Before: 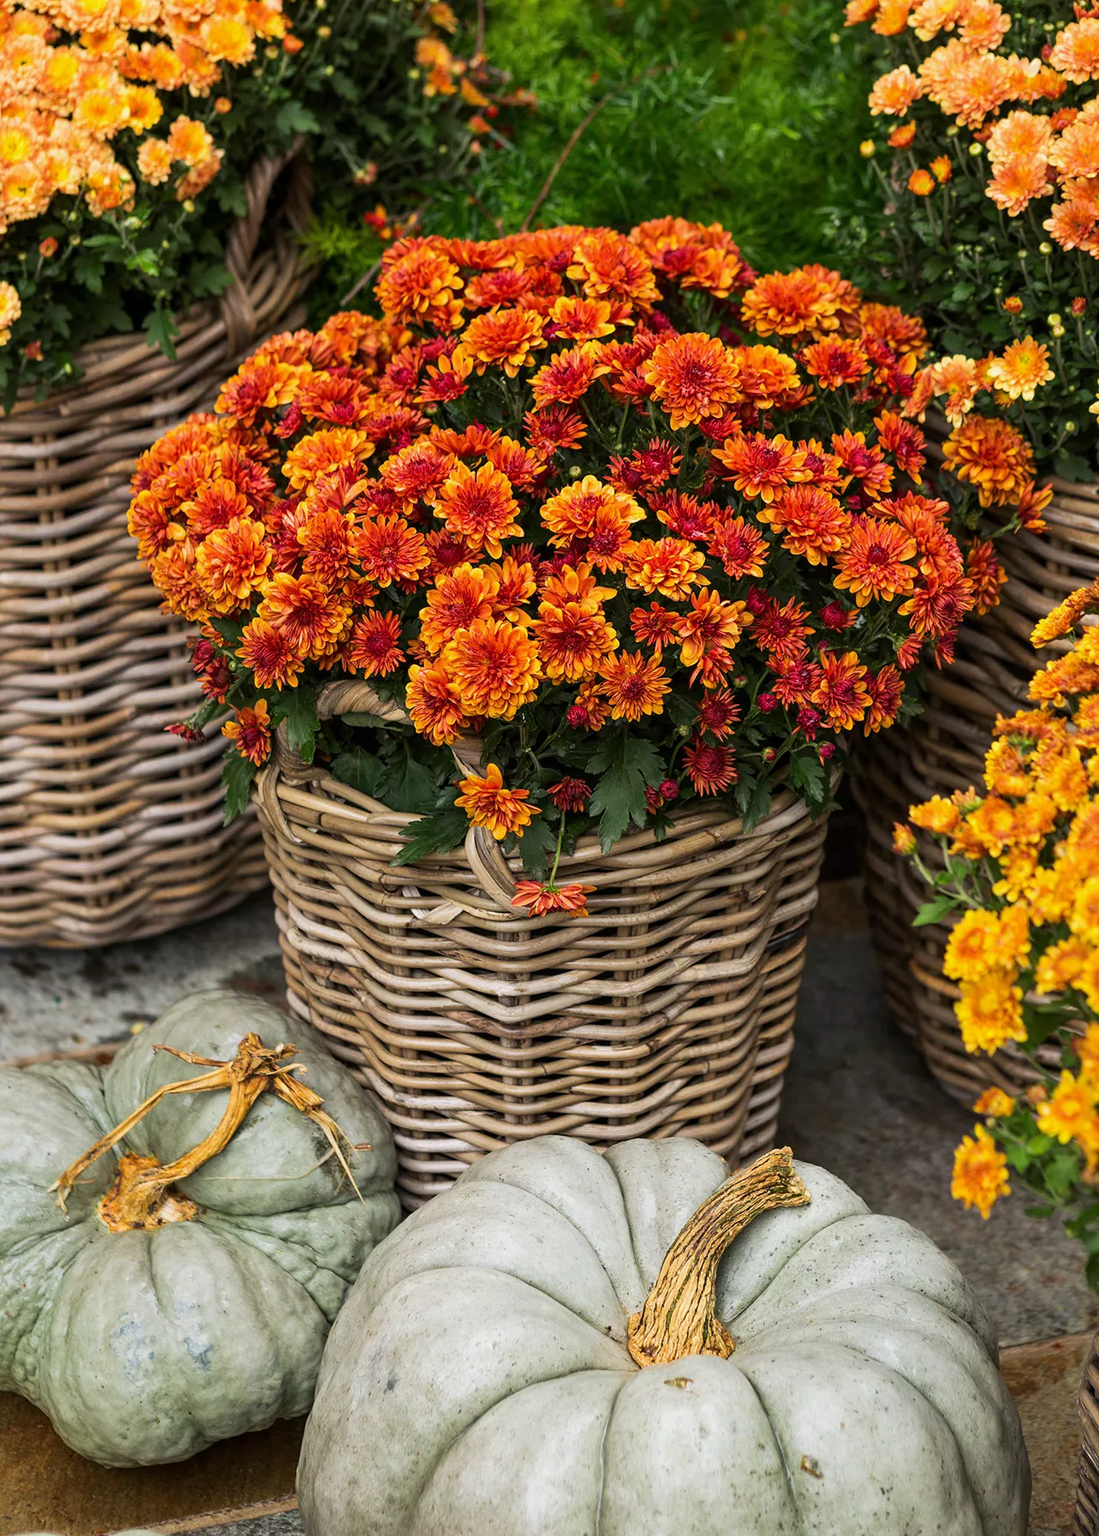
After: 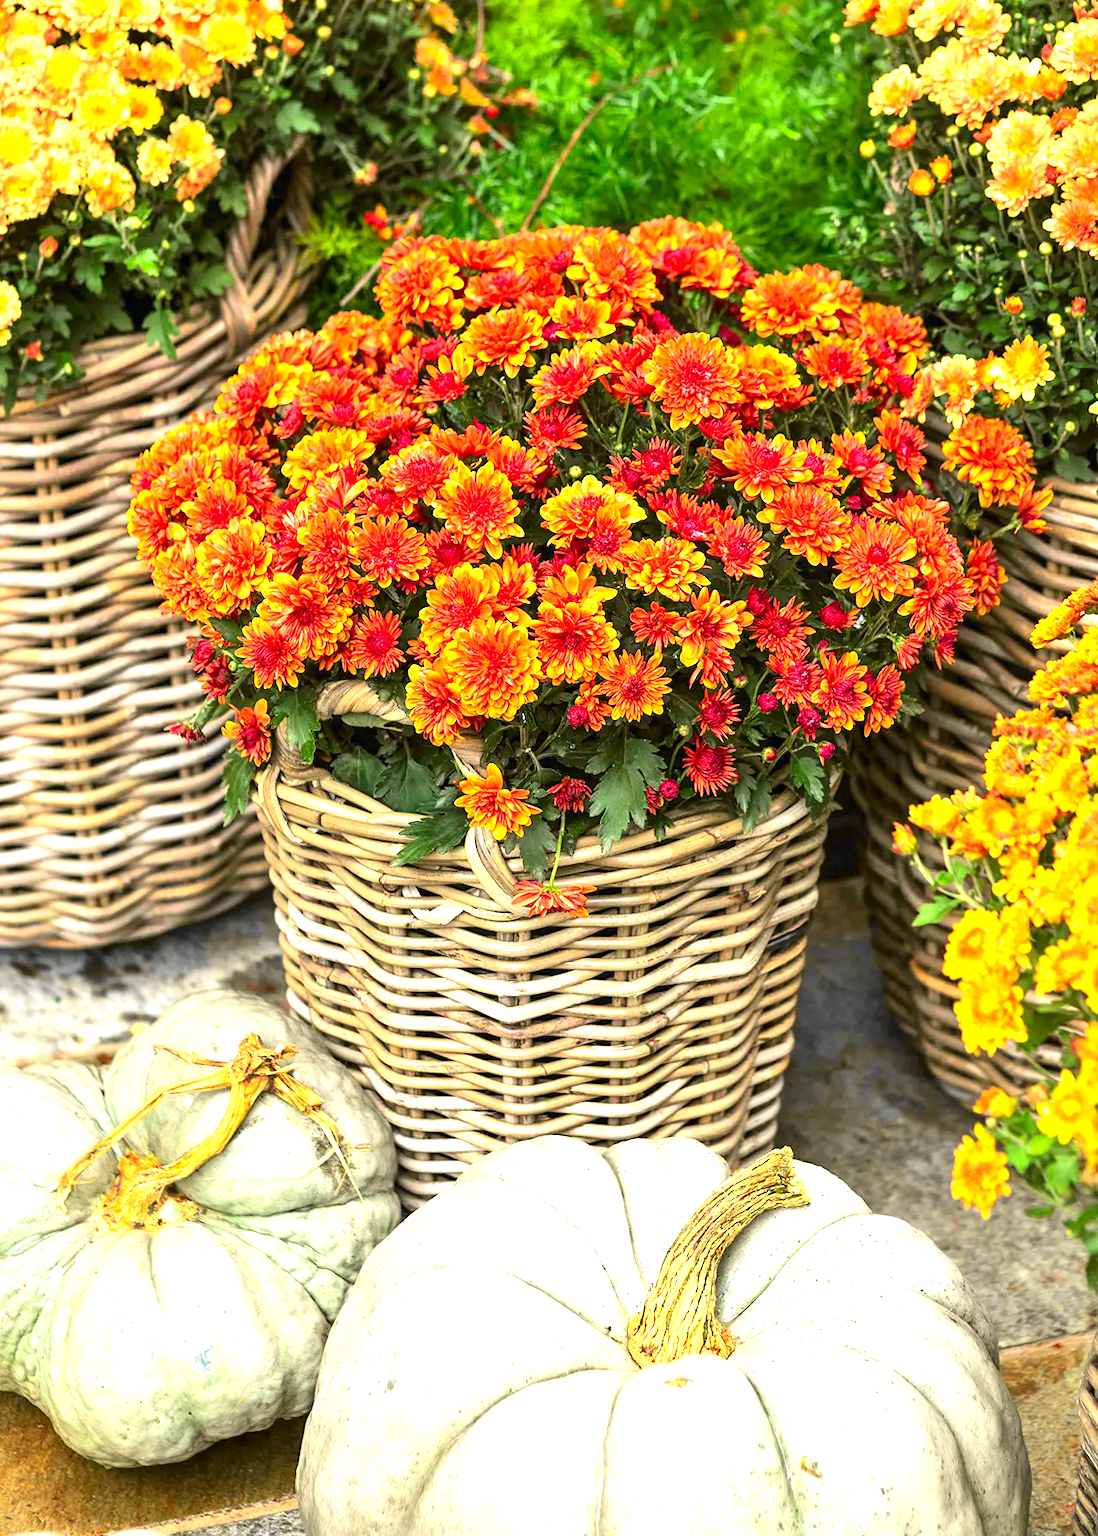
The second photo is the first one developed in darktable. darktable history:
tone curve: curves: ch0 [(0, 0) (0.071, 0.058) (0.266, 0.268) (0.498, 0.542) (0.766, 0.807) (1, 0.983)]; ch1 [(0, 0) (0.346, 0.307) (0.408, 0.387) (0.463, 0.465) (0.482, 0.493) (0.502, 0.499) (0.517, 0.502) (0.55, 0.548) (0.597, 0.61) (0.651, 0.698) (1, 1)]; ch2 [(0, 0) (0.346, 0.34) (0.434, 0.46) (0.485, 0.494) (0.5, 0.498) (0.517, 0.506) (0.526, 0.539) (0.583, 0.603) (0.625, 0.659) (1, 1)], color space Lab, independent channels
exposure: black level correction 0, exposure 1.758 EV, compensate highlight preservation false
